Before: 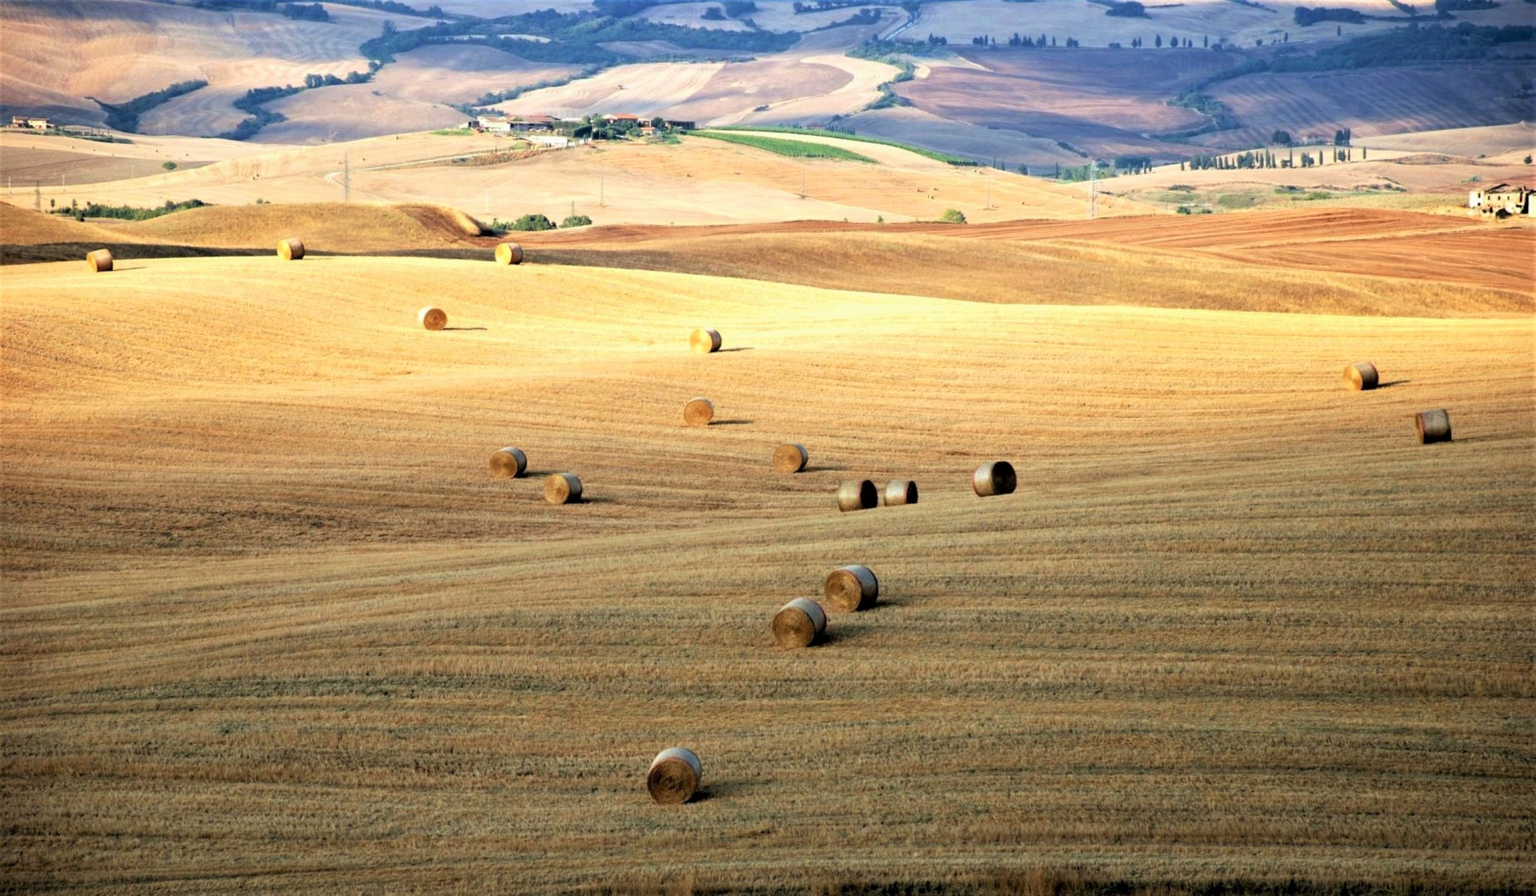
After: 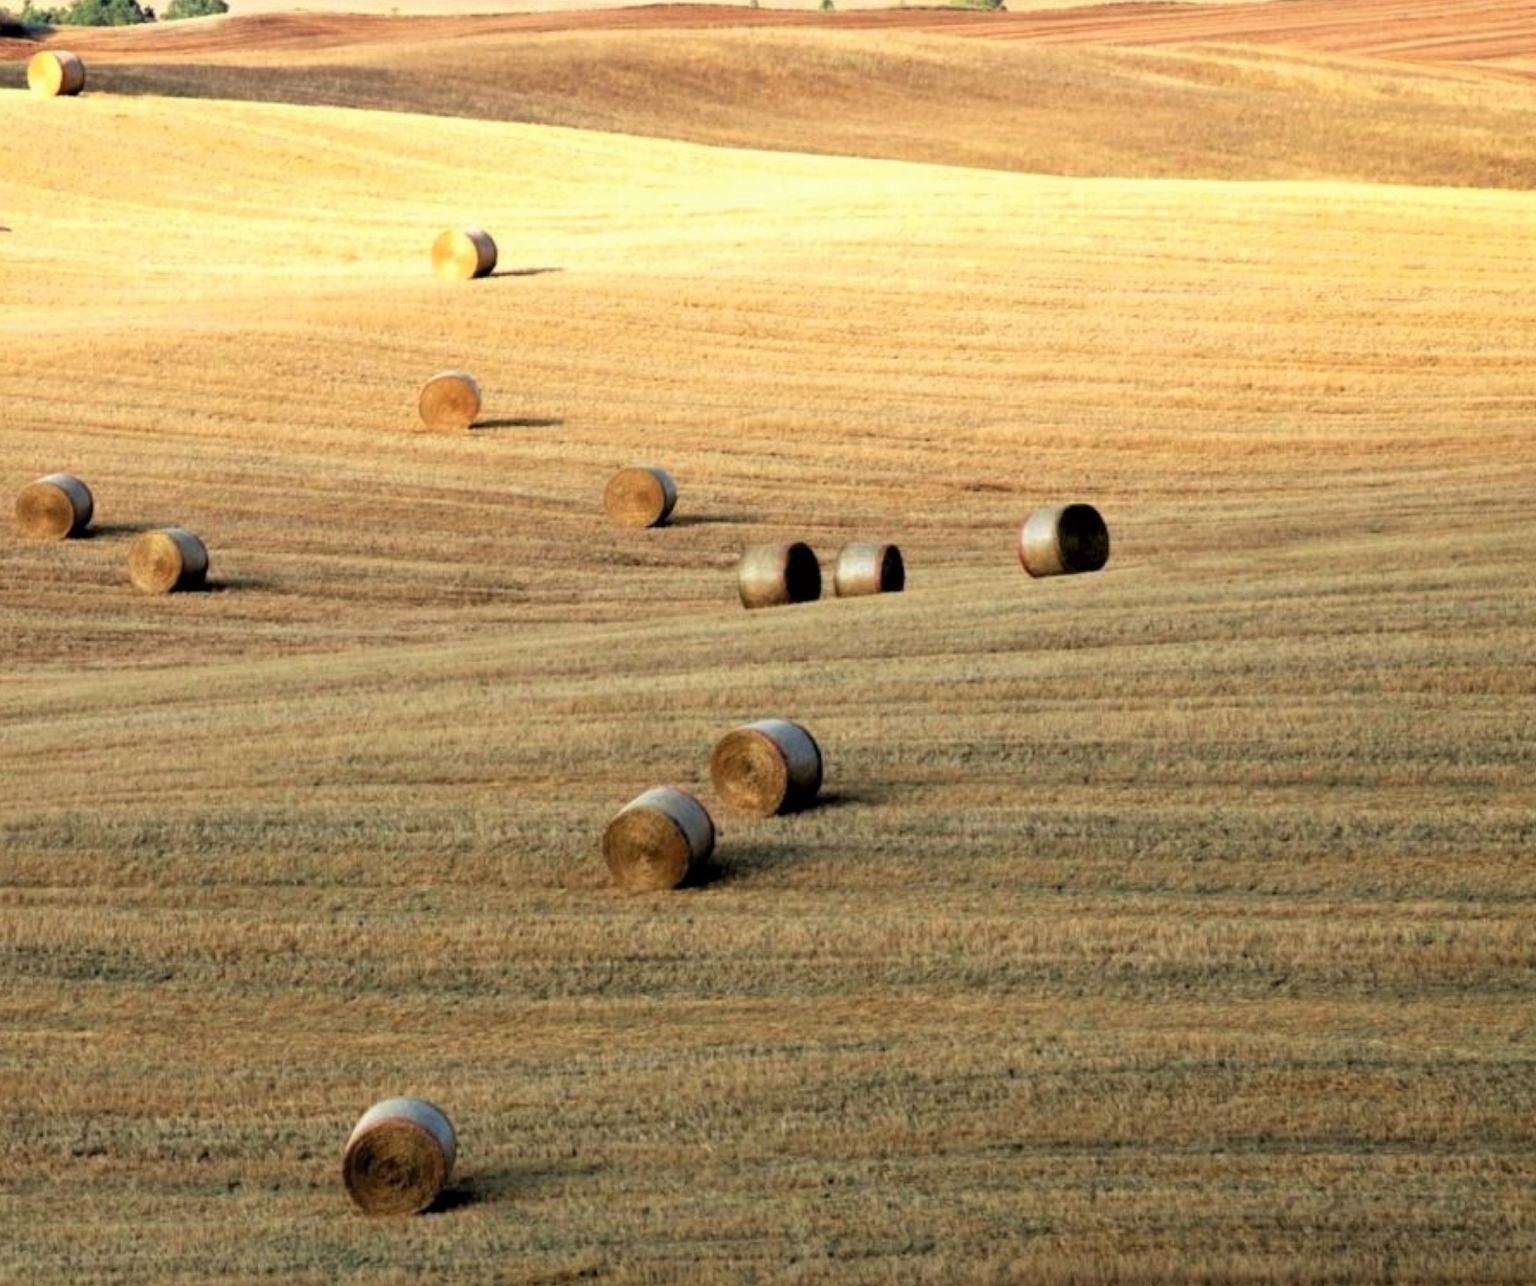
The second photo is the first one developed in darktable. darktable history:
crop: left 31.385%, top 24.397%, right 20.395%, bottom 6.413%
